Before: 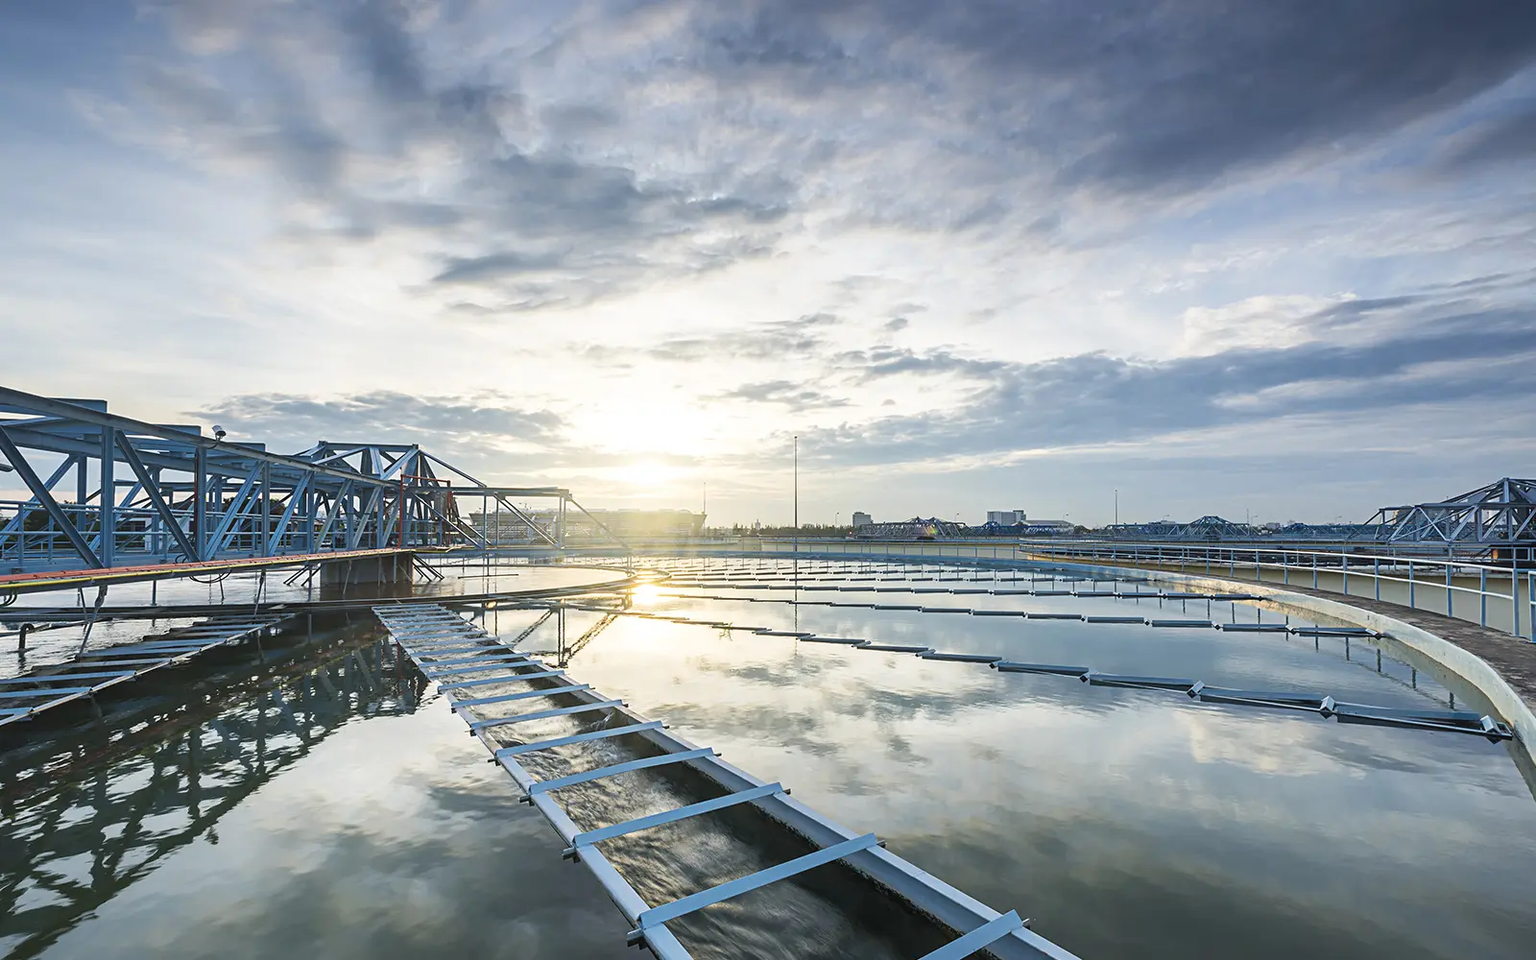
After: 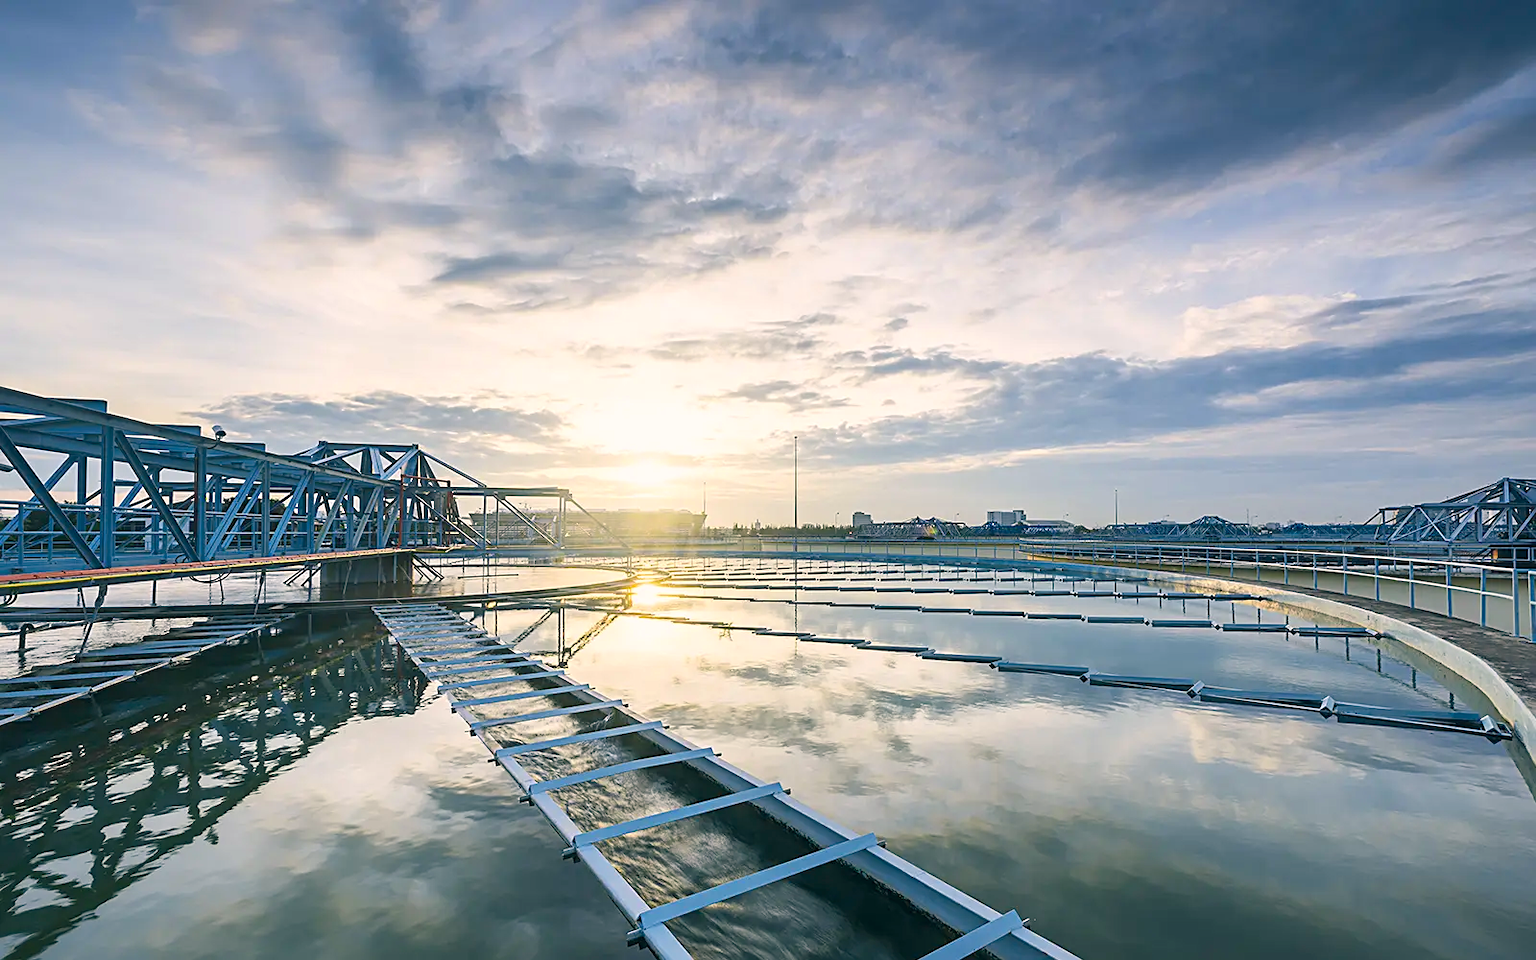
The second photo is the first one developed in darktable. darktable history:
color correction: highlights a* 5.46, highlights b* 5.3, shadows a* -4.13, shadows b* -5.23
sharpen: amount 0.212
color balance rgb: shadows lift › luminance -7.863%, shadows lift › chroma 2.437%, shadows lift › hue 167.22°, perceptual saturation grading › global saturation 25.621%
